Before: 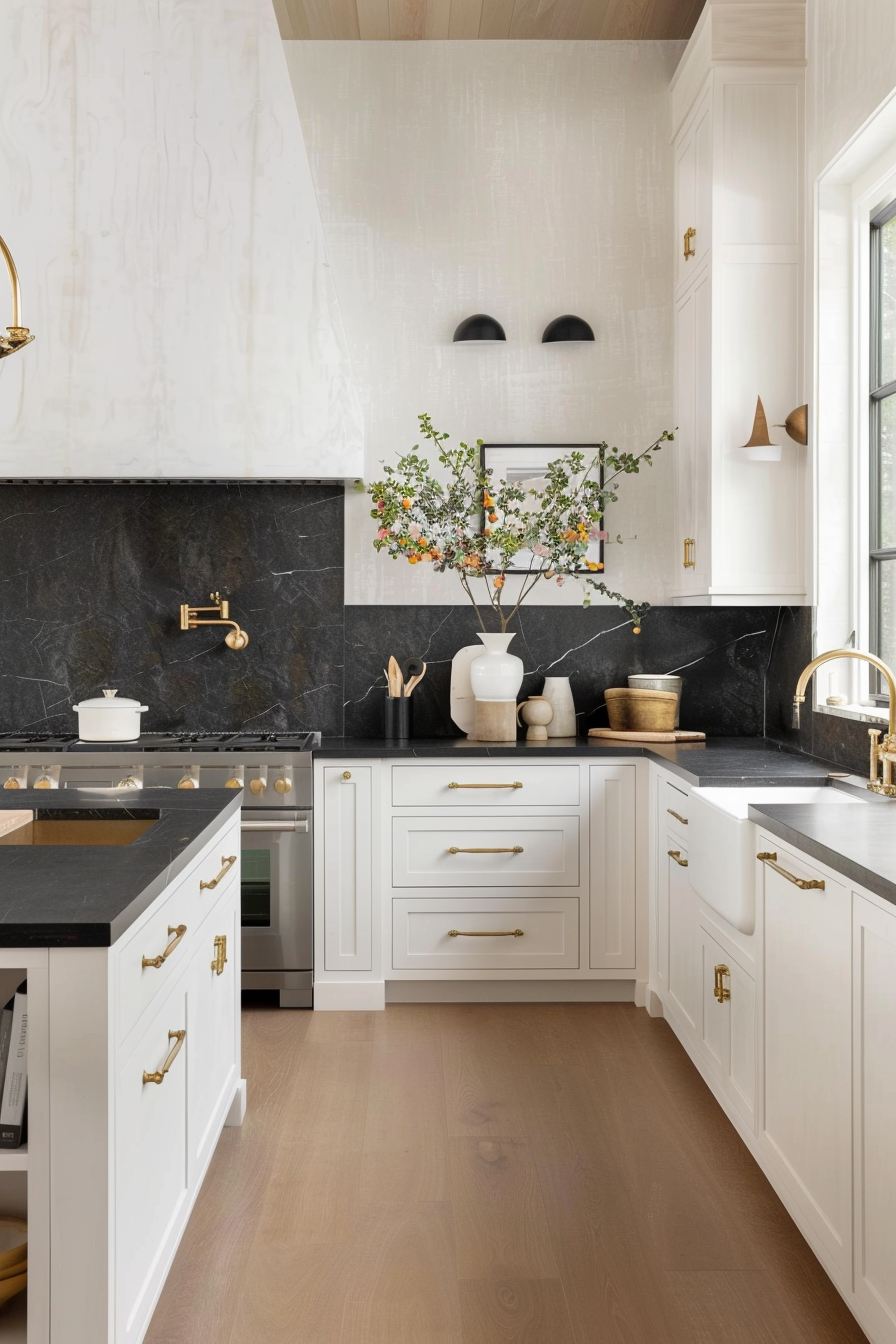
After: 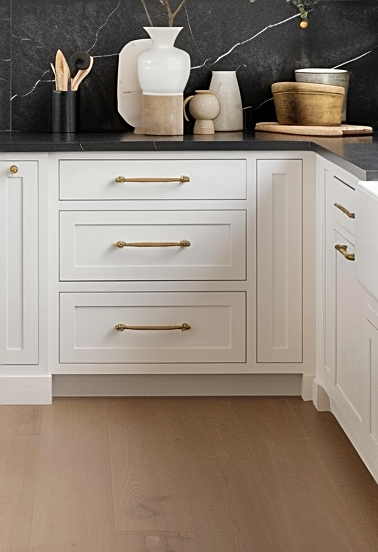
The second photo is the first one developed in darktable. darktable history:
sharpen: on, module defaults
crop: left 37.187%, top 45.156%, right 20.573%, bottom 13.705%
